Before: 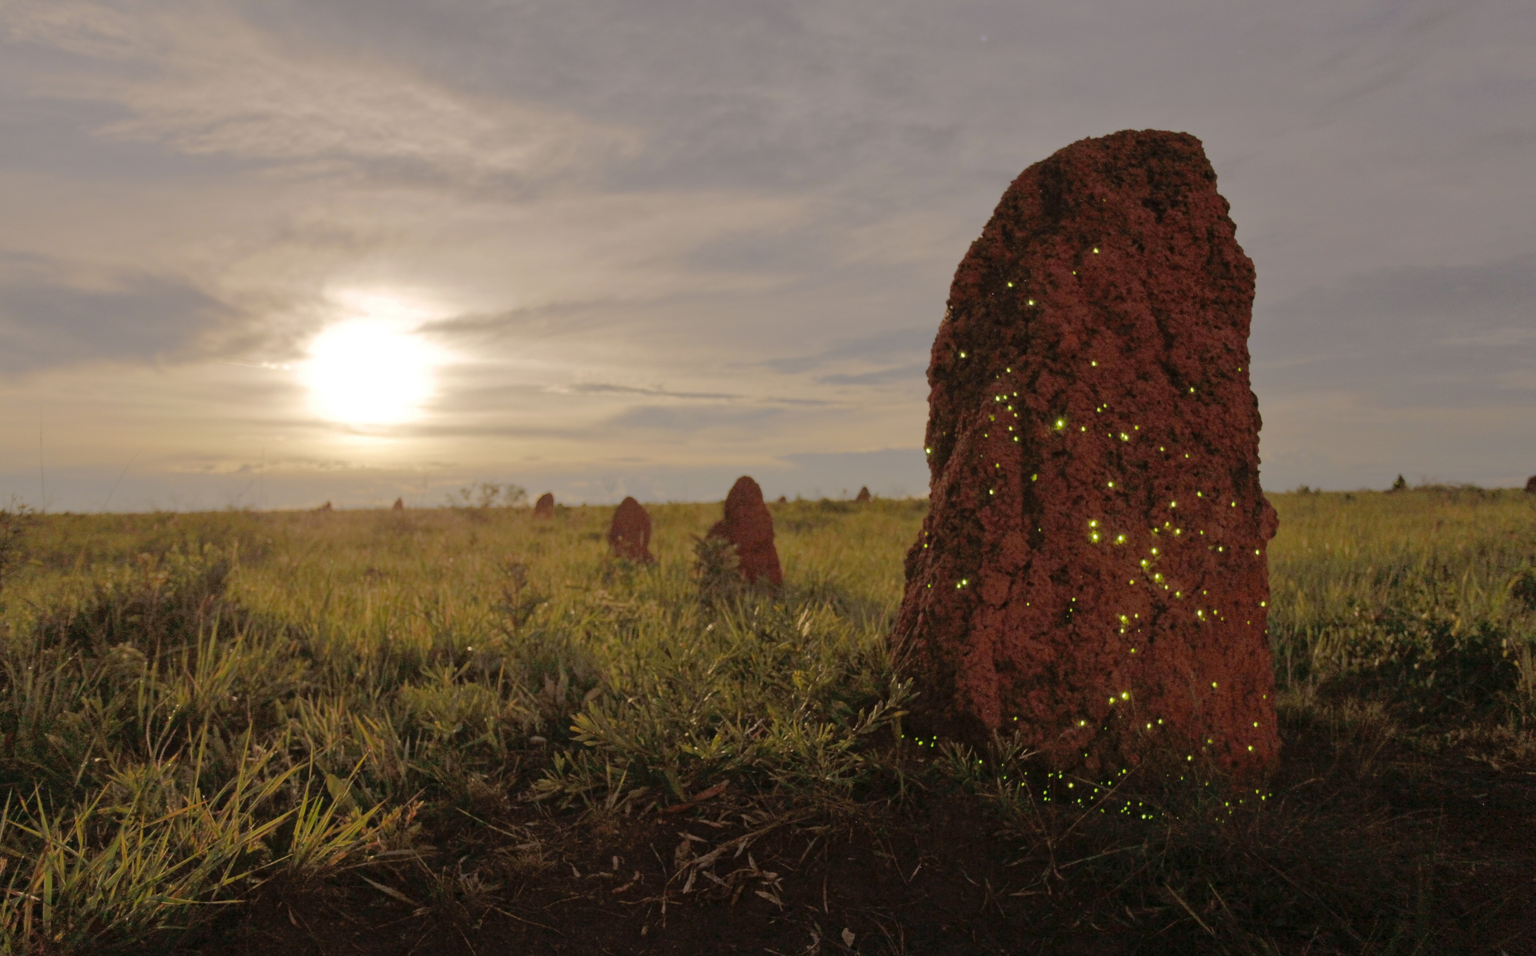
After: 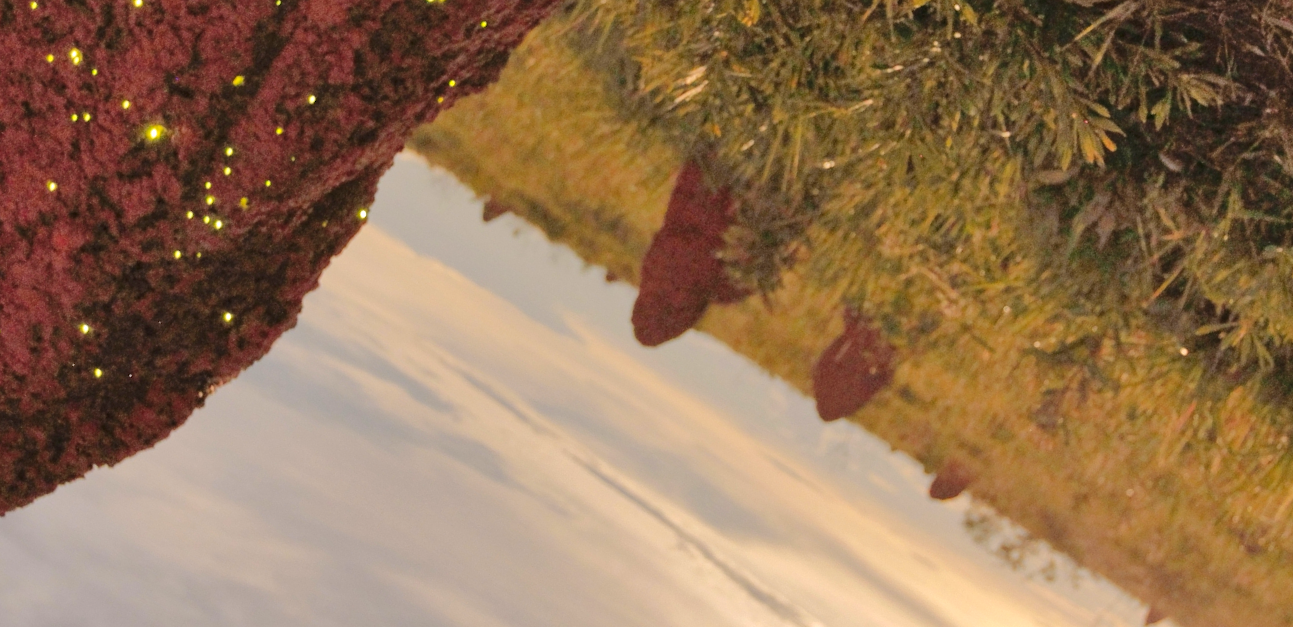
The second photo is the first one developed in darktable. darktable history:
shadows and highlights: shadows 47.66, highlights -40.71, soften with gaussian
color zones: curves: ch1 [(0.239, 0.552) (0.75, 0.5)]; ch2 [(0.25, 0.462) (0.749, 0.457)]
crop and rotate: angle 147.16°, left 9.146%, top 15.613%, right 4.374%, bottom 17.059%
exposure: black level correction 0, exposure 0.696 EV, compensate exposure bias true, compensate highlight preservation false
